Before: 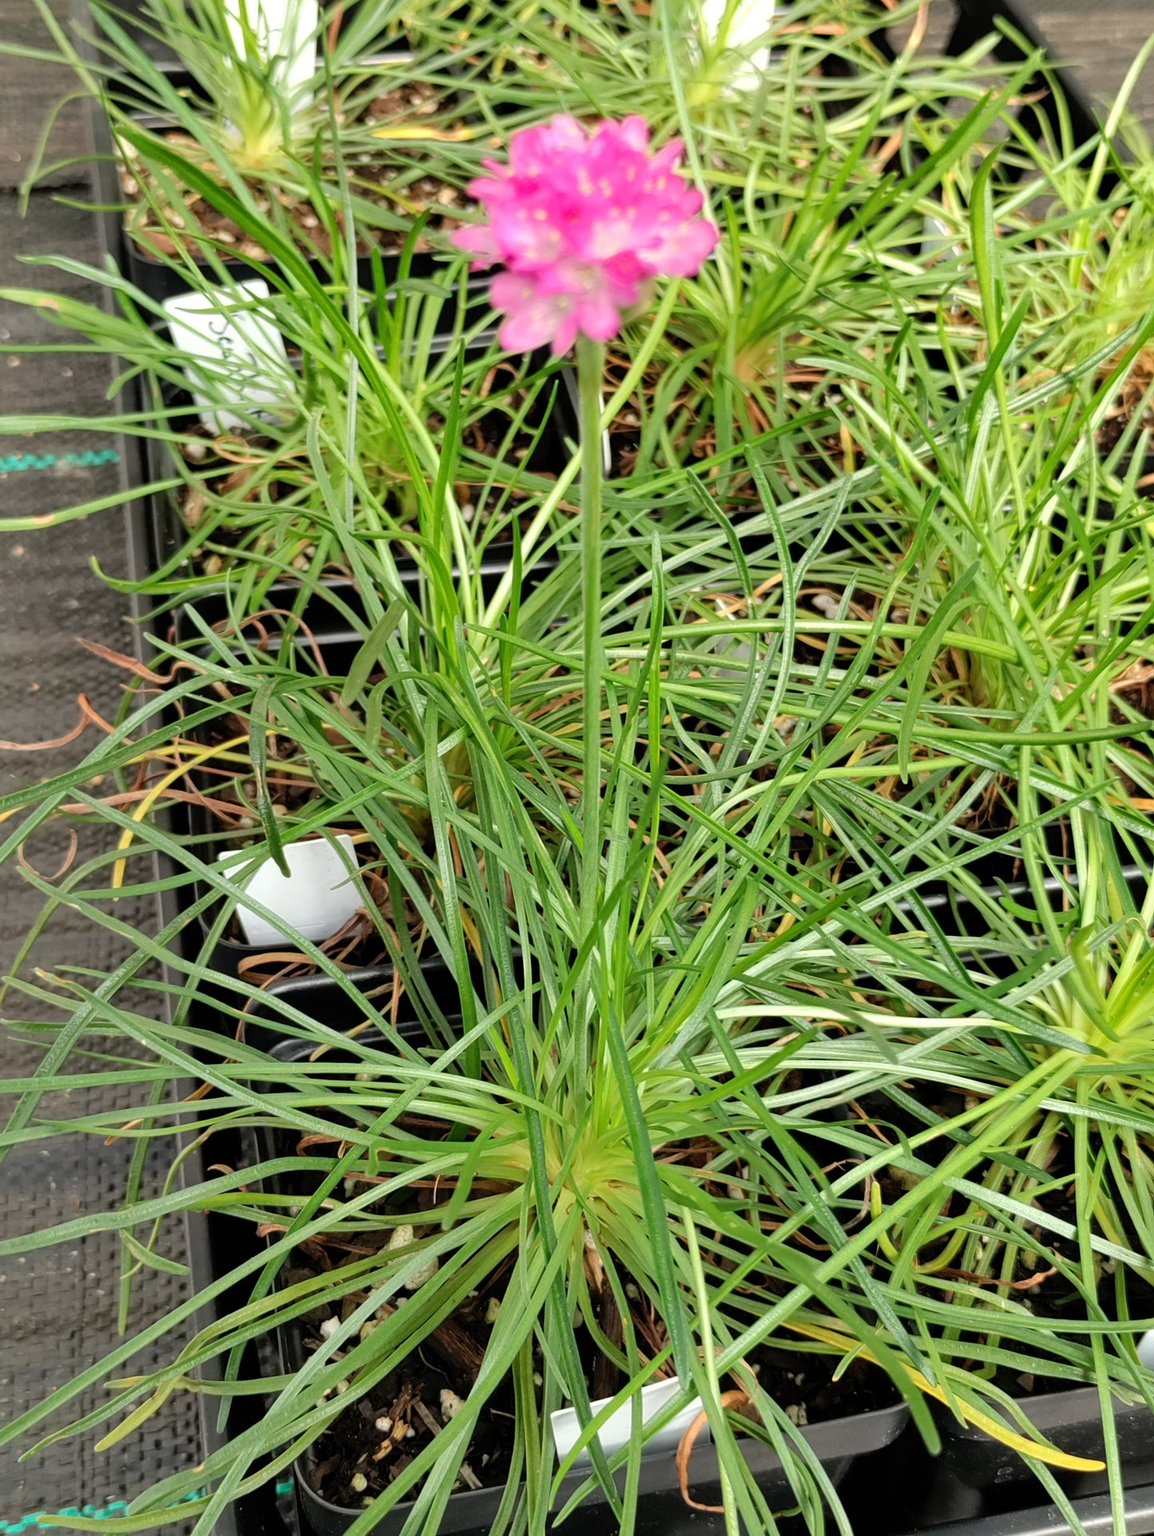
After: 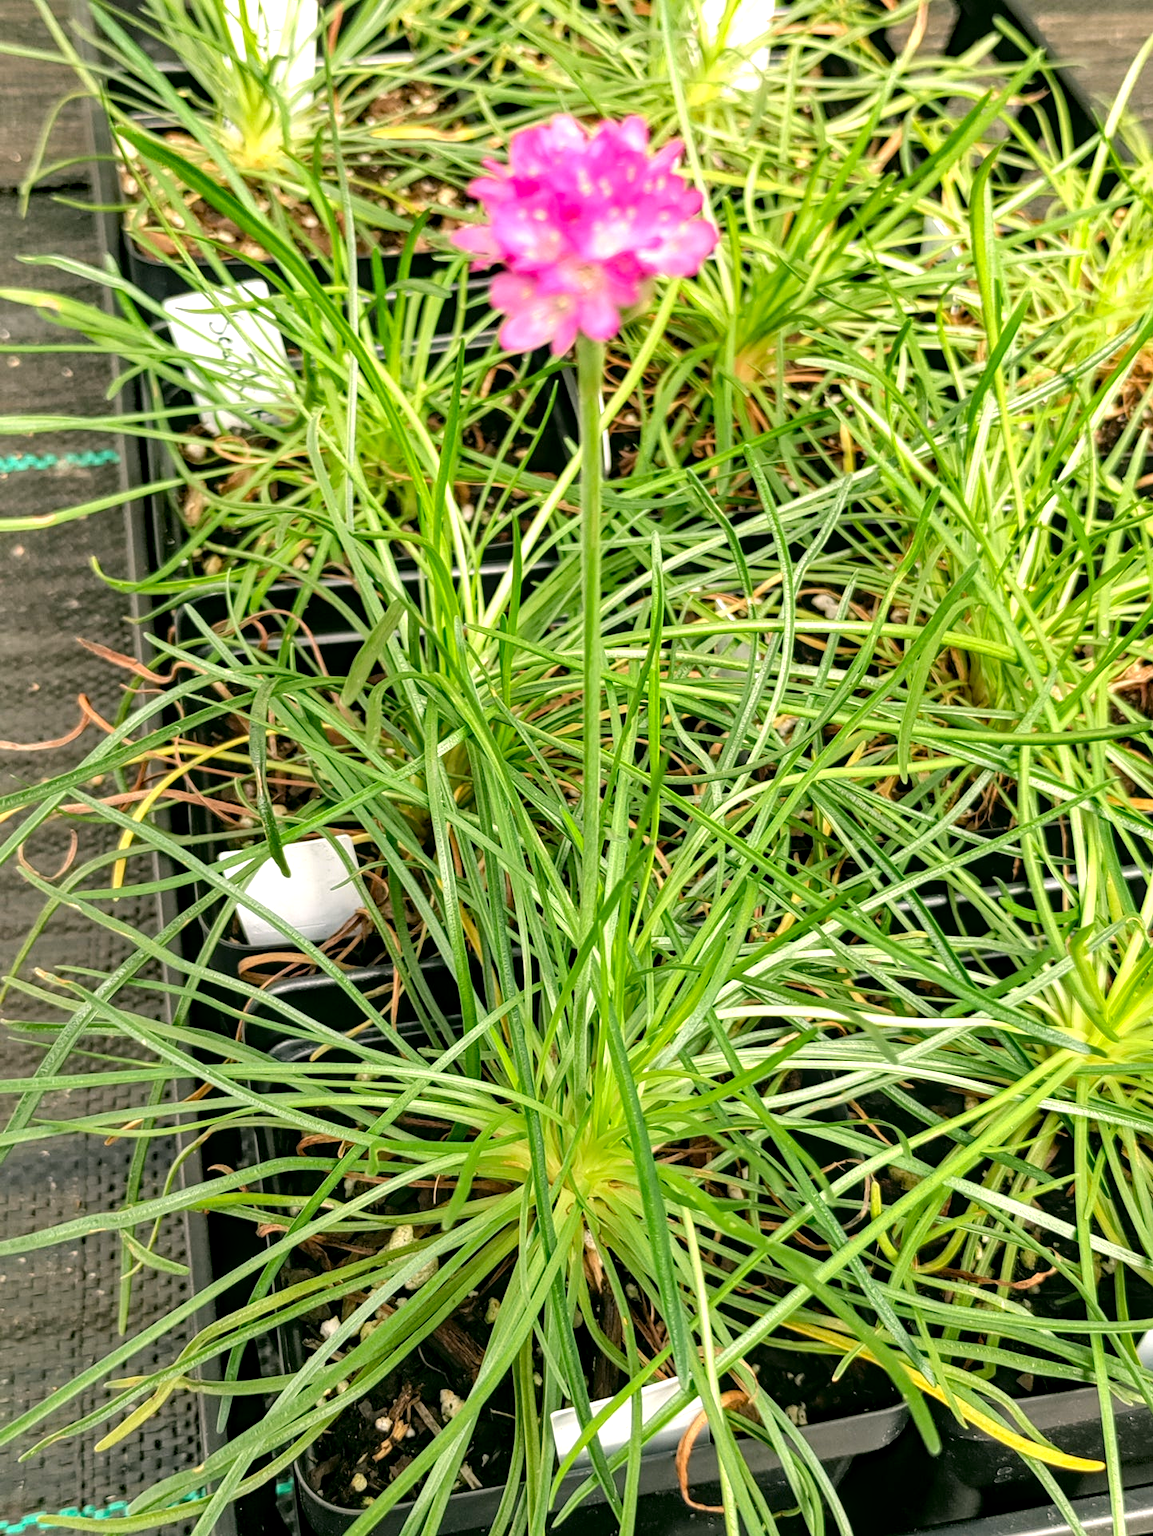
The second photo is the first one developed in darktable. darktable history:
haze removal: compatibility mode true, adaptive false
exposure: black level correction 0.001, exposure 0.5 EV, compensate exposure bias true, compensate highlight preservation false
color correction: highlights a* 4.02, highlights b* 4.98, shadows a* -7.55, shadows b* 4.98
local contrast: on, module defaults
